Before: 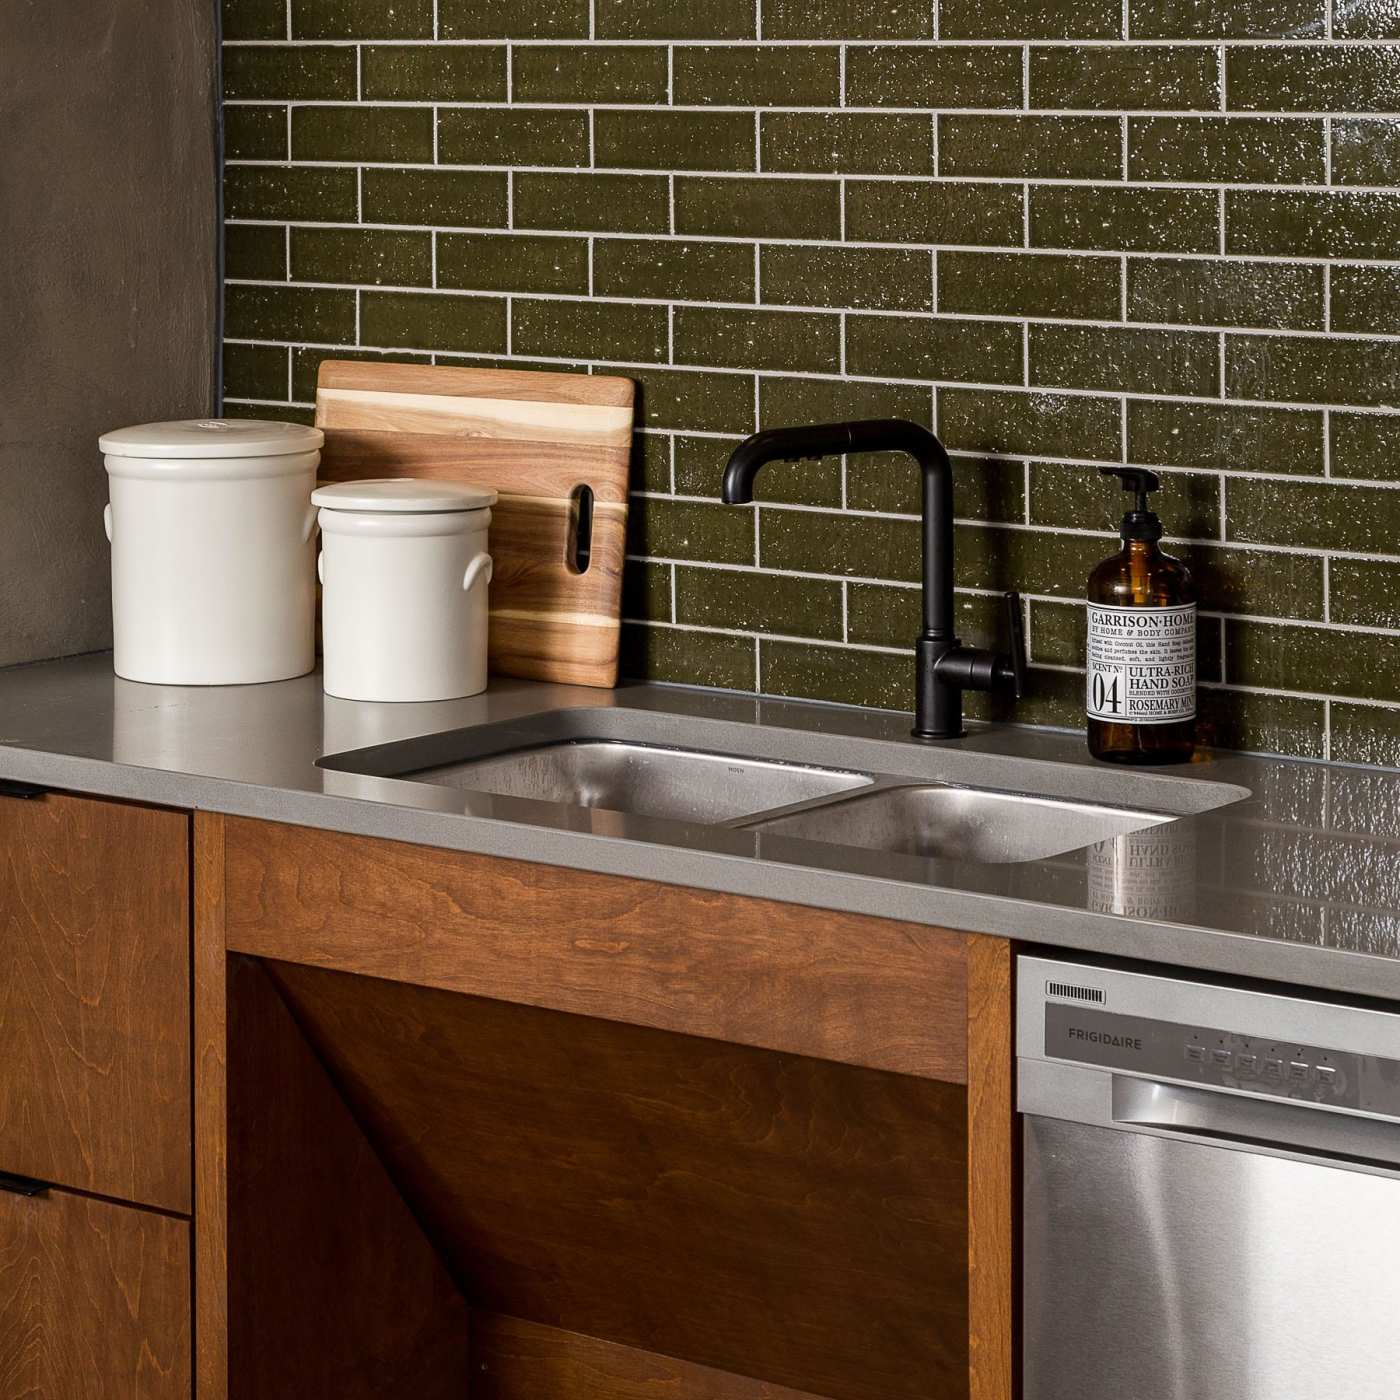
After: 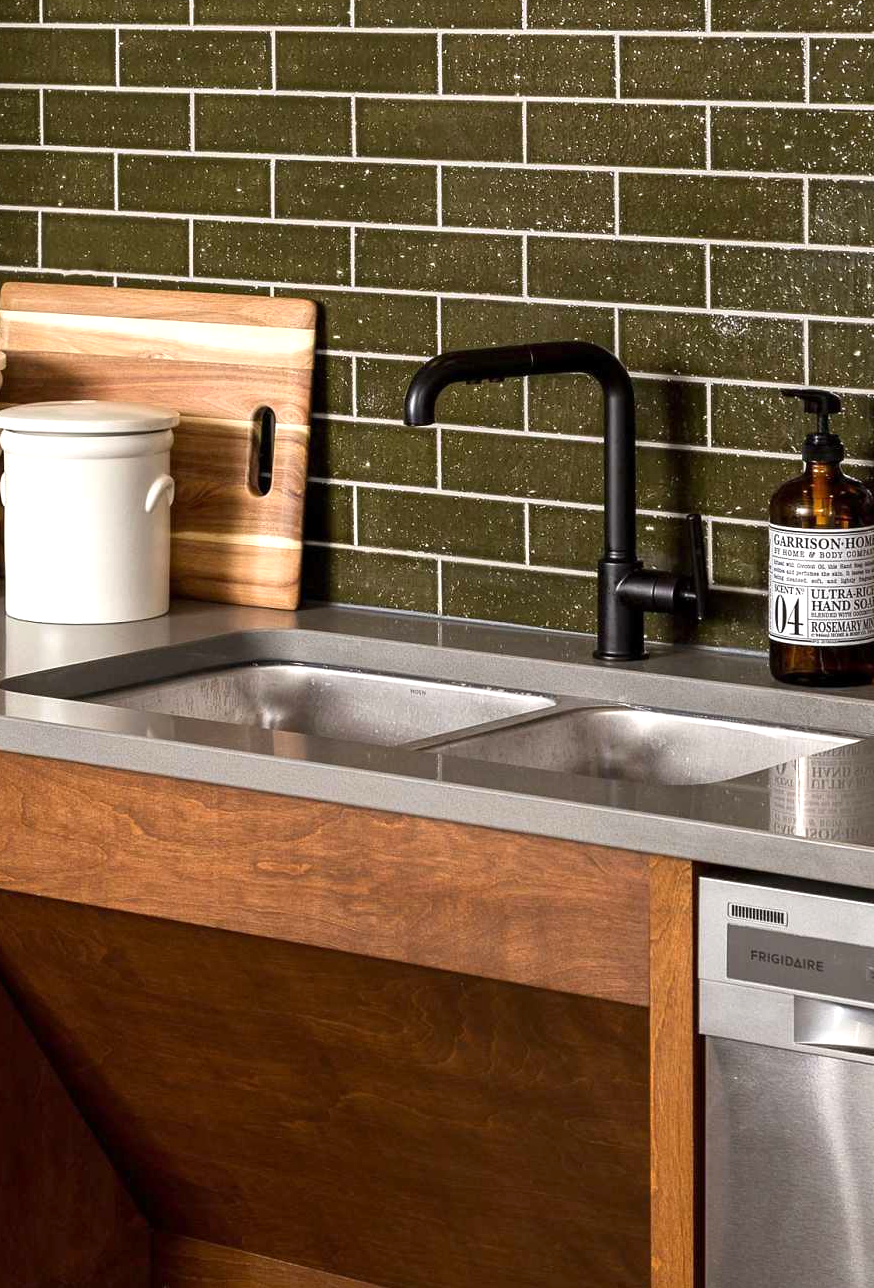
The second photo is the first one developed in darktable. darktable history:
exposure: exposure 0.641 EV, compensate highlight preservation false
crop and rotate: left 22.785%, top 5.632%, right 14.716%, bottom 2.318%
